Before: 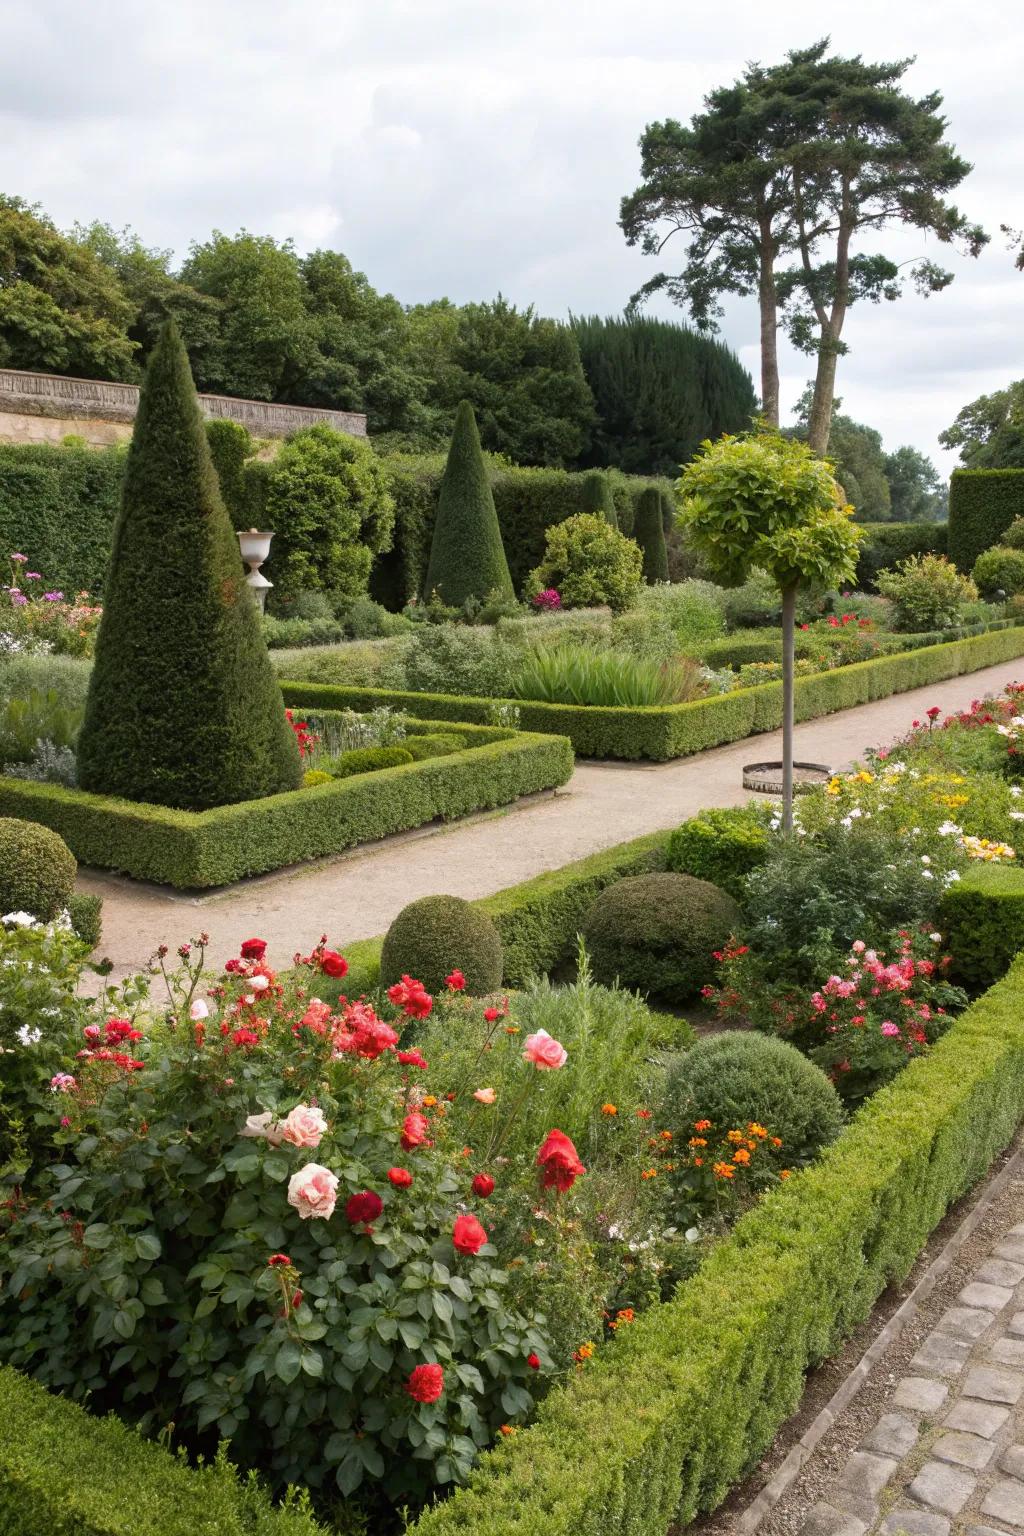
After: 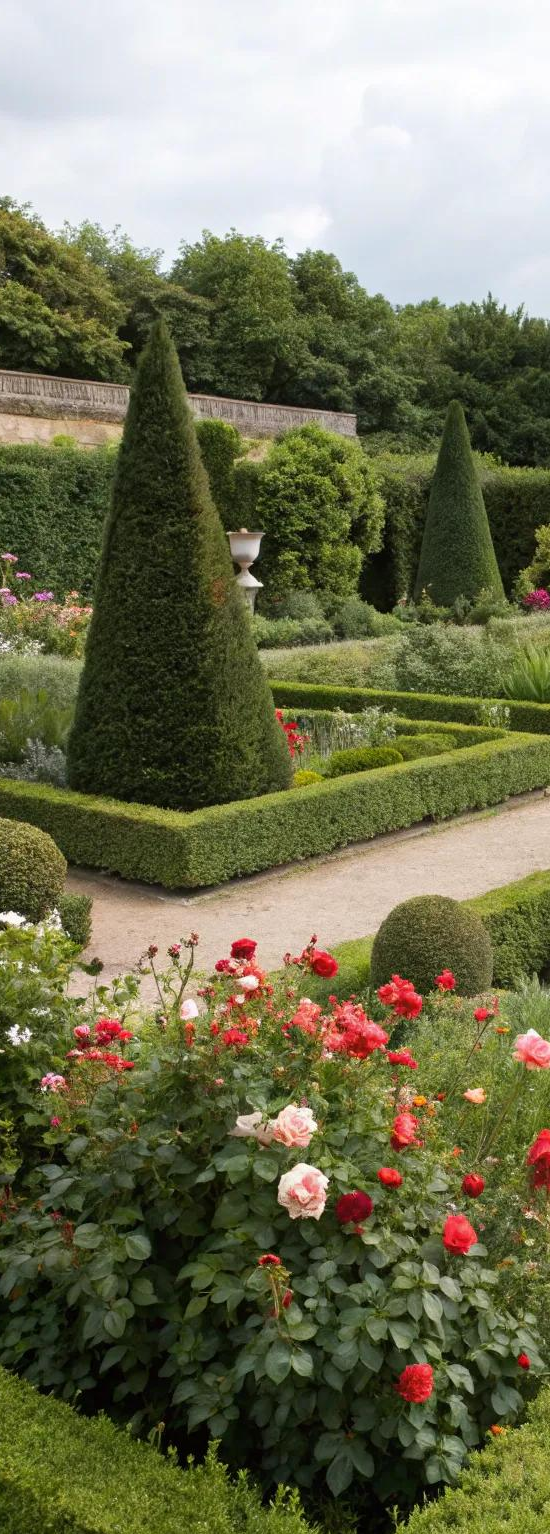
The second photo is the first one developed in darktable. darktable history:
crop: left 0.997%, right 45.291%, bottom 0.08%
